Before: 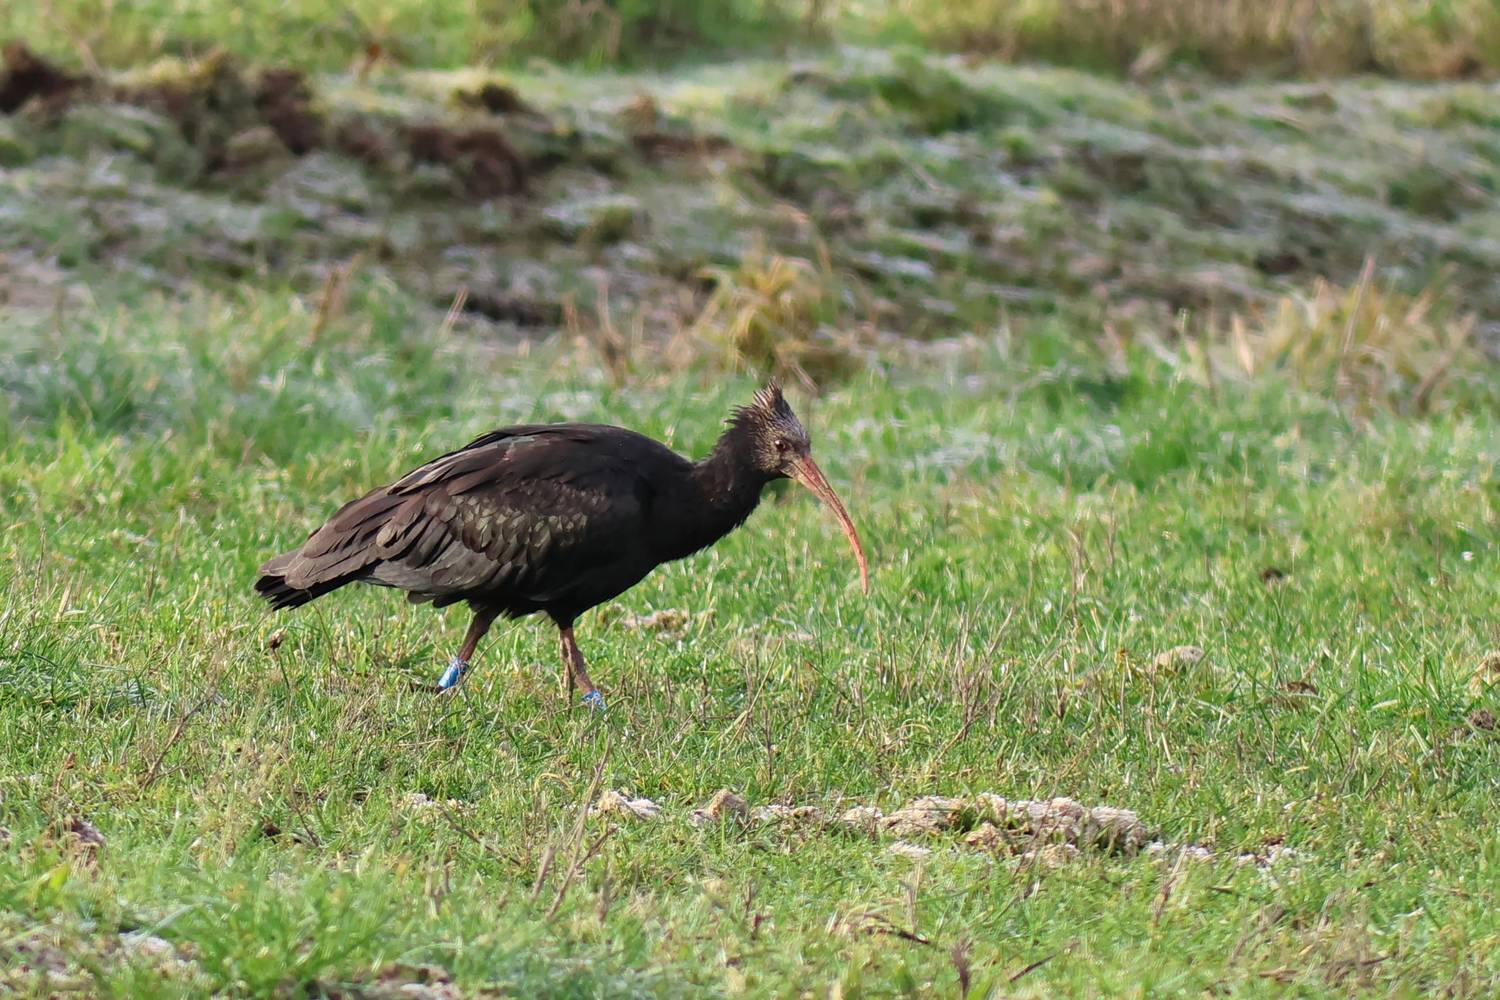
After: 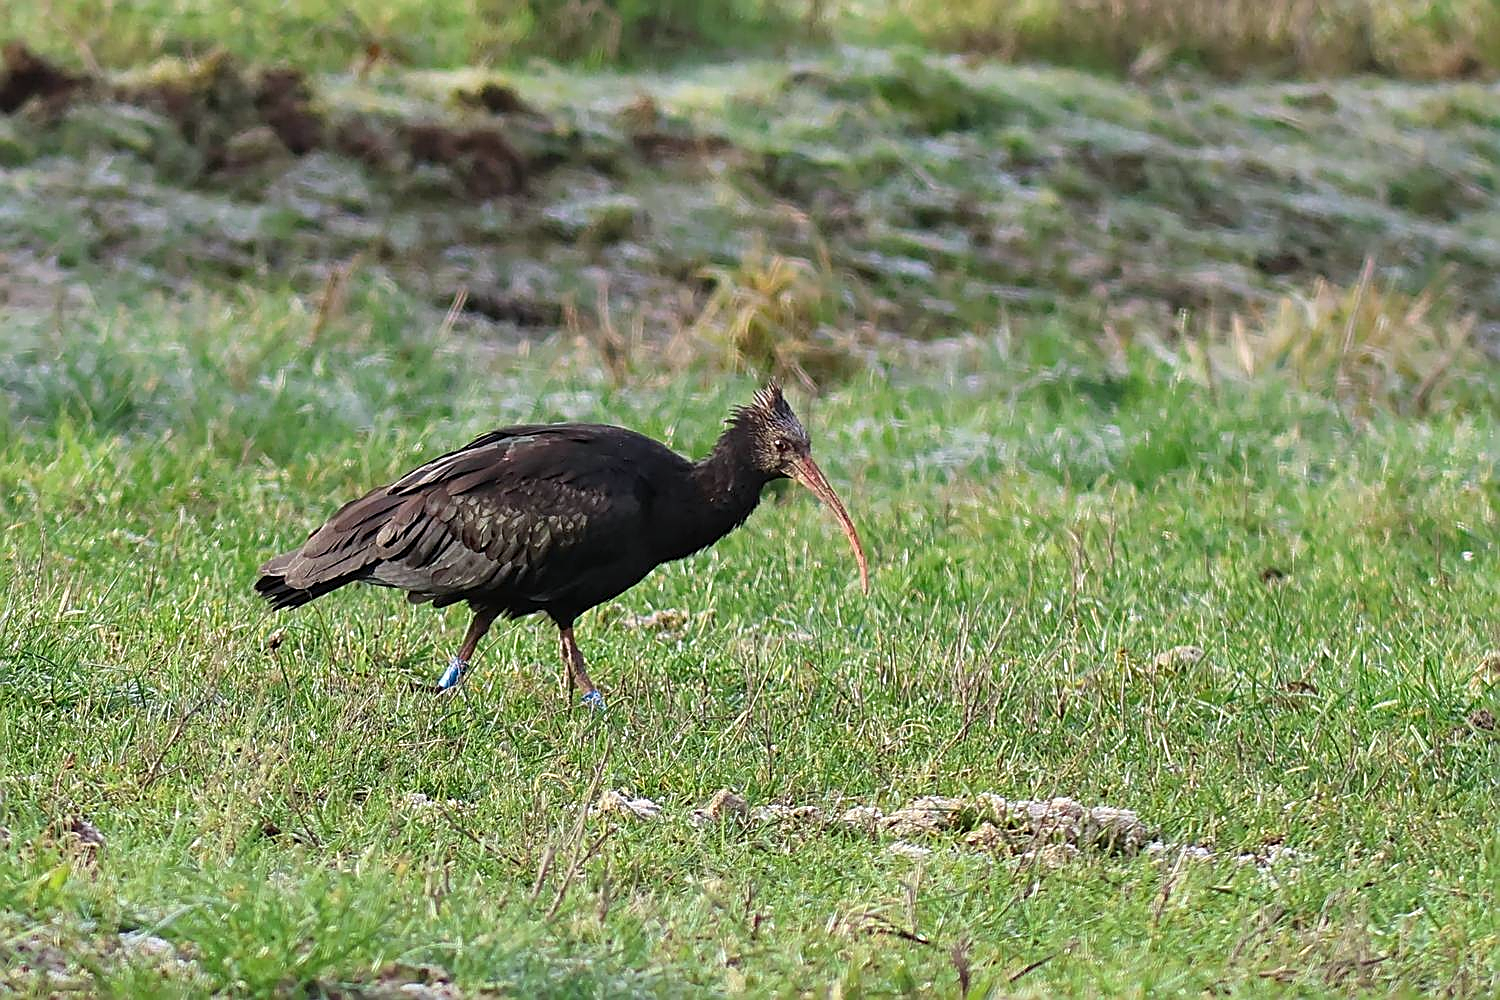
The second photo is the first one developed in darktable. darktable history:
white balance: red 0.98, blue 1.034
sharpen: amount 1
